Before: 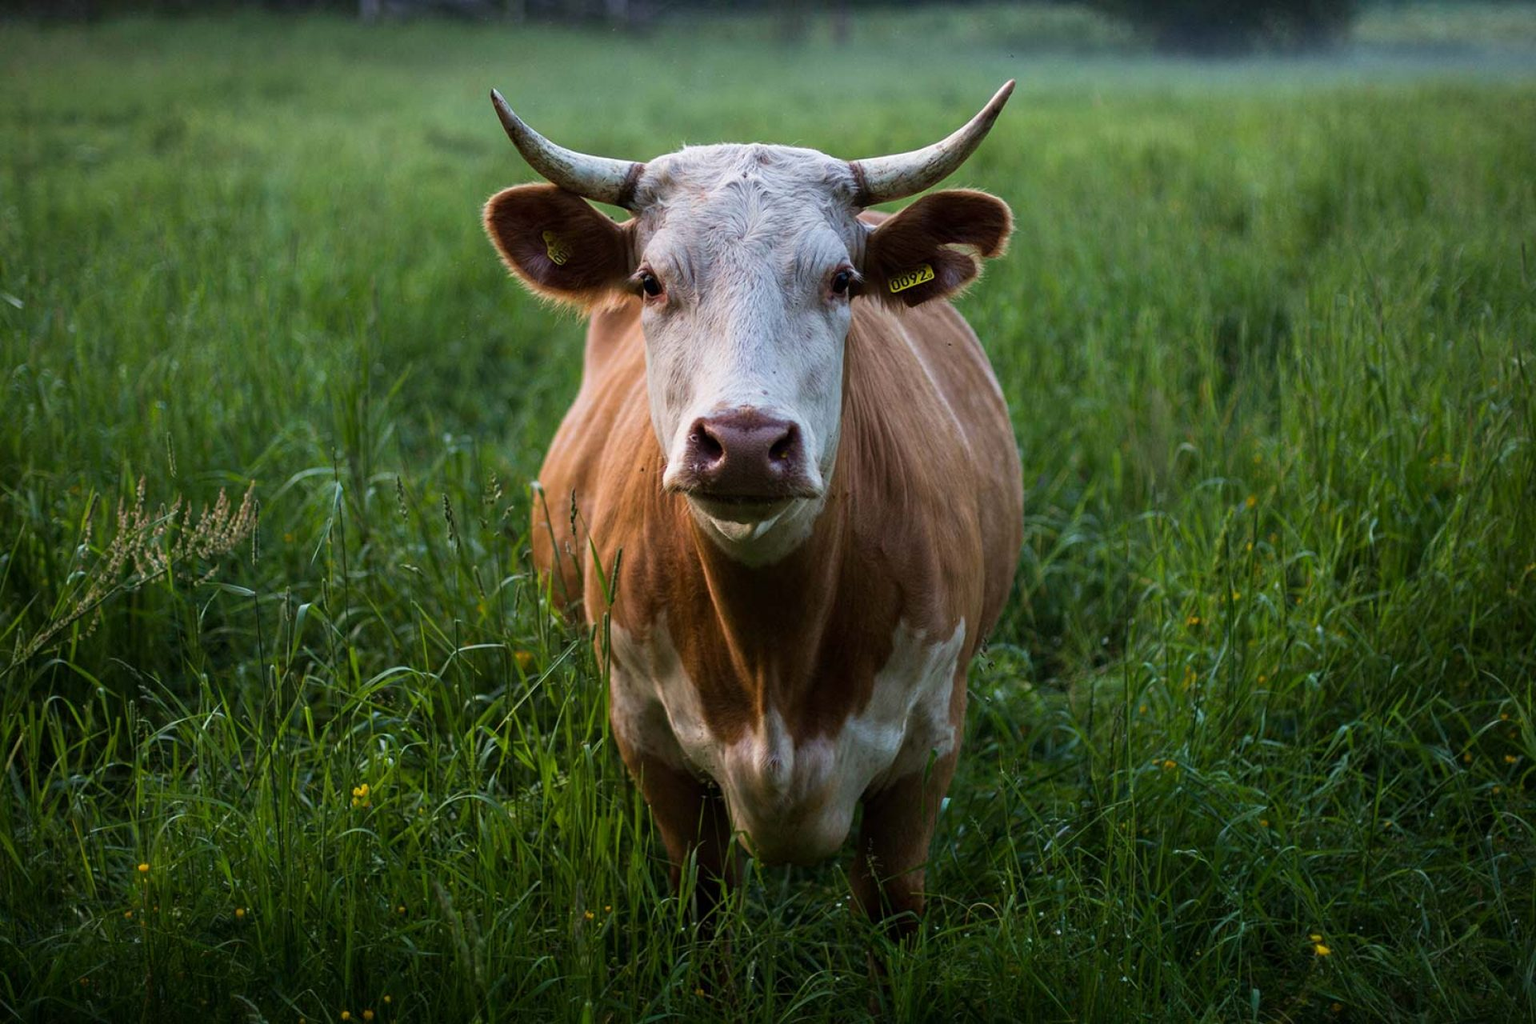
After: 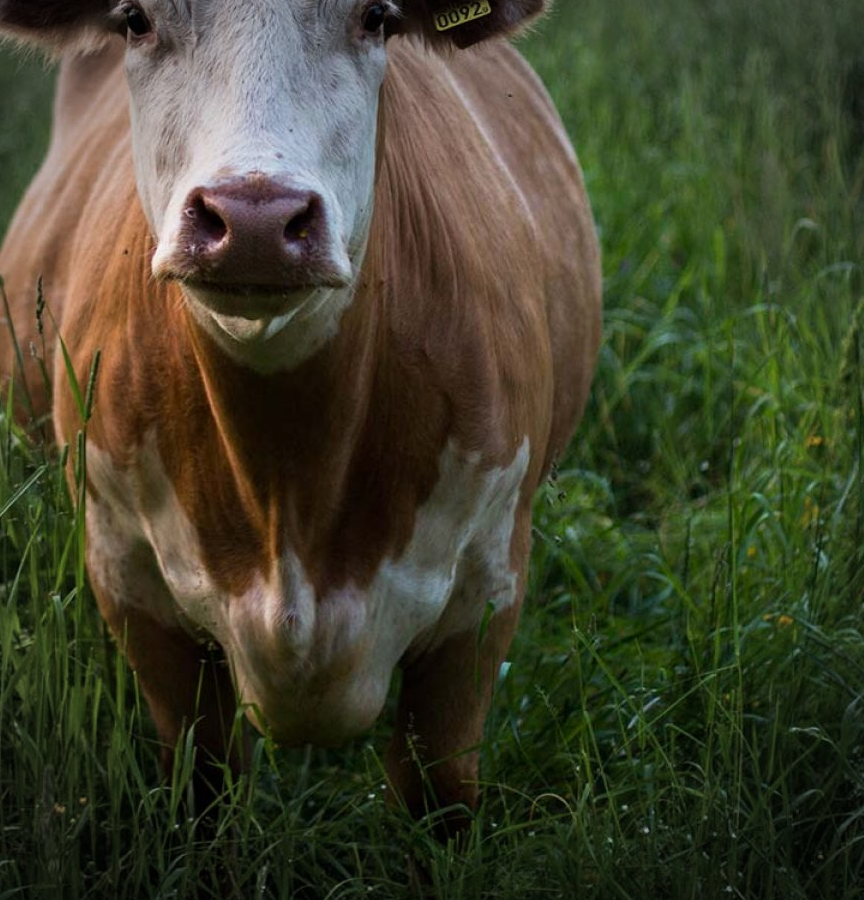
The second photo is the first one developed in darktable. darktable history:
crop: left 35.266%, top 26.192%, right 19.695%, bottom 3.459%
vignetting: fall-off start 75.02%, width/height ratio 1.085
